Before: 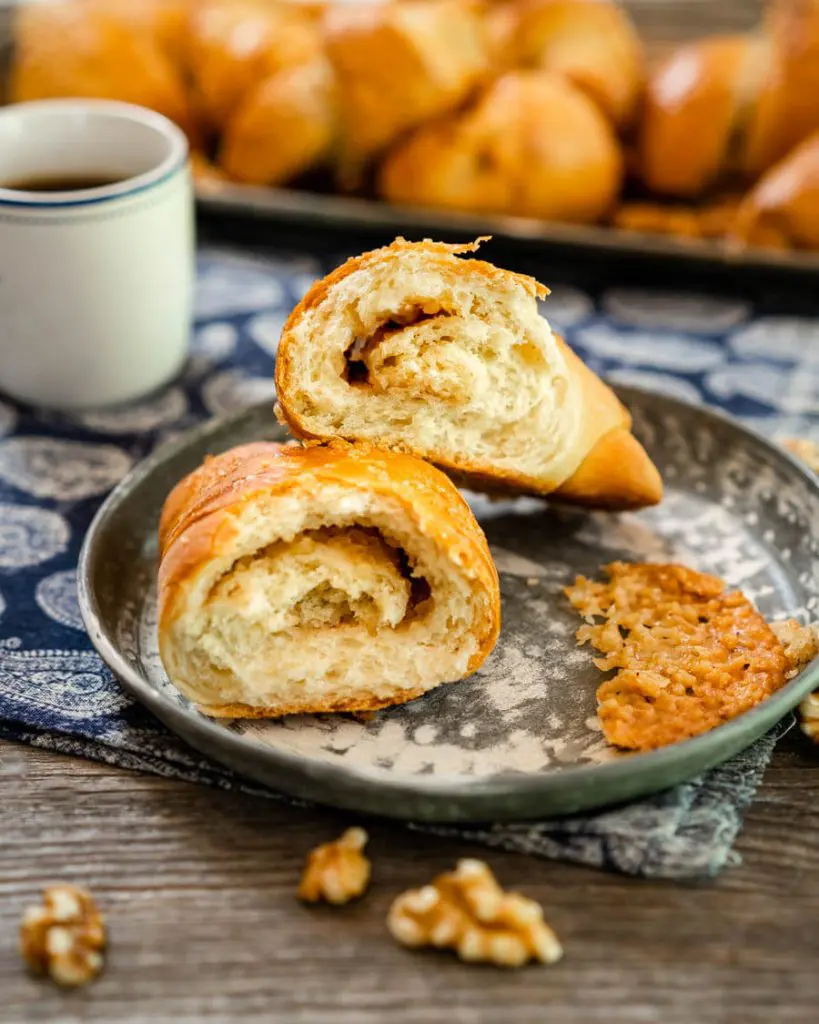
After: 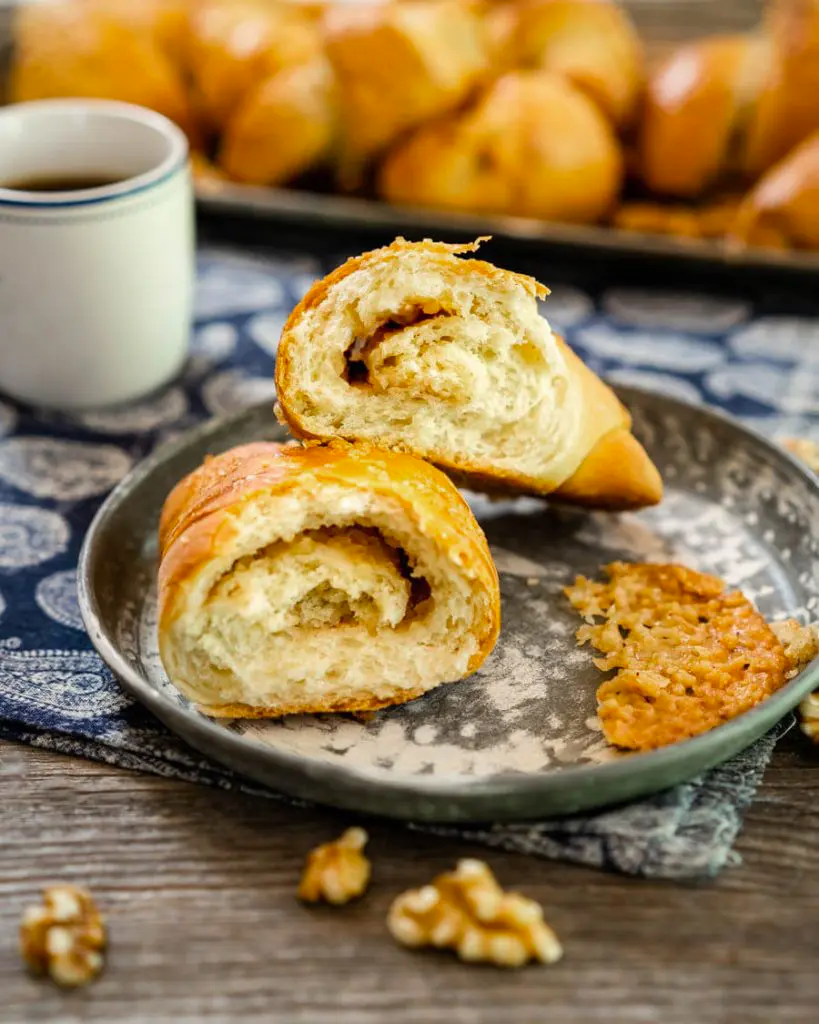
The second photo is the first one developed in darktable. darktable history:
color zones: curves: ch1 [(0, 0.455) (0.063, 0.455) (0.286, 0.495) (0.429, 0.5) (0.571, 0.5) (0.714, 0.5) (0.857, 0.5) (1, 0.455)]; ch2 [(0, 0.532) (0.063, 0.521) (0.233, 0.447) (0.429, 0.489) (0.571, 0.5) (0.714, 0.5) (0.857, 0.5) (1, 0.532)], mix -137.79%
